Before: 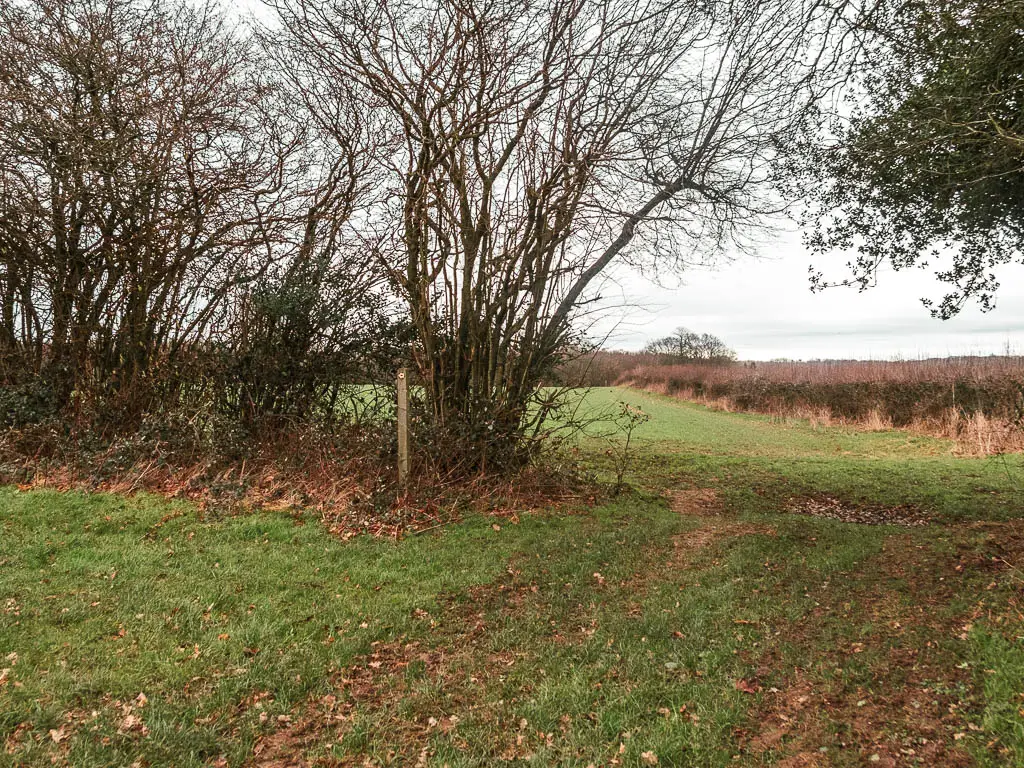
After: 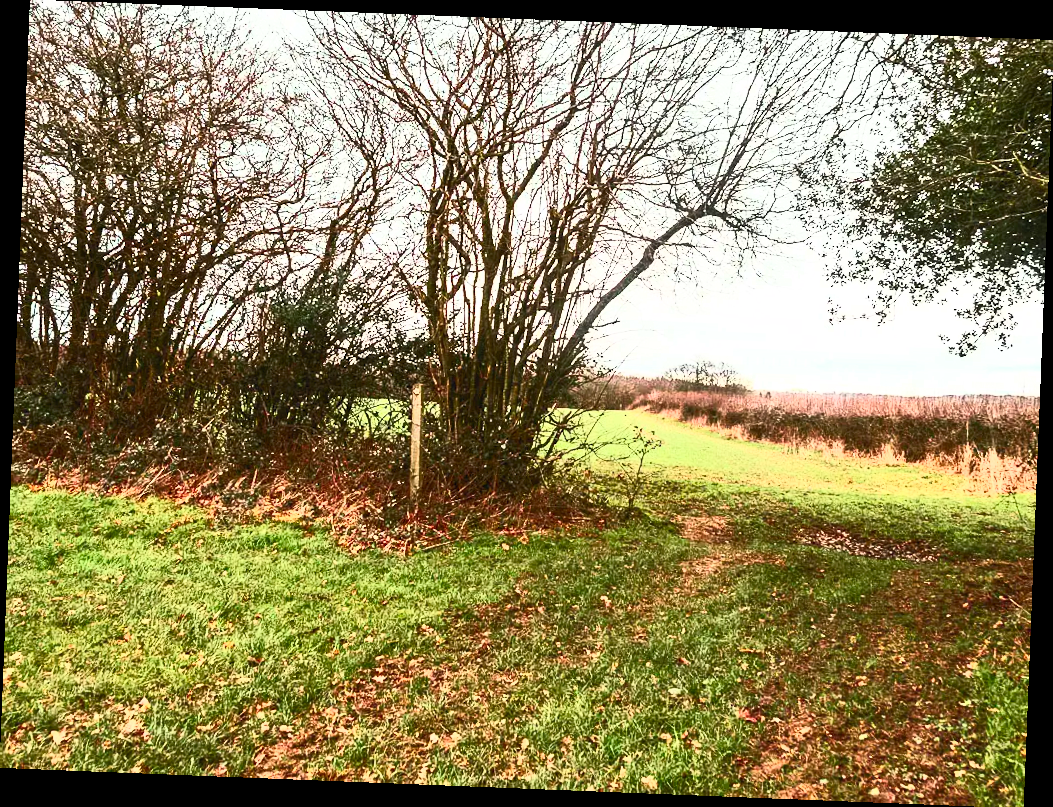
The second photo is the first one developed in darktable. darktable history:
contrast brightness saturation: contrast 0.83, brightness 0.59, saturation 0.59
rotate and perspective: rotation 2.27°, automatic cropping off
